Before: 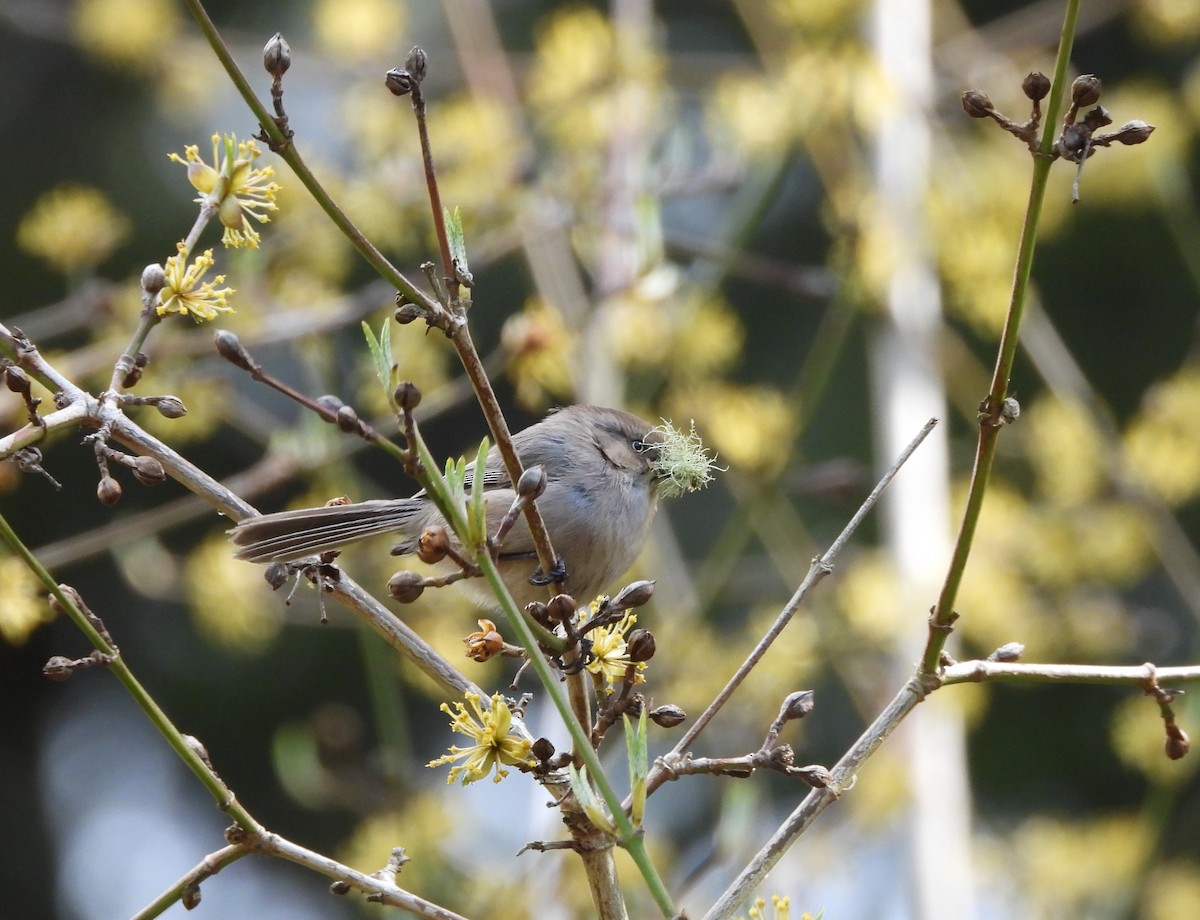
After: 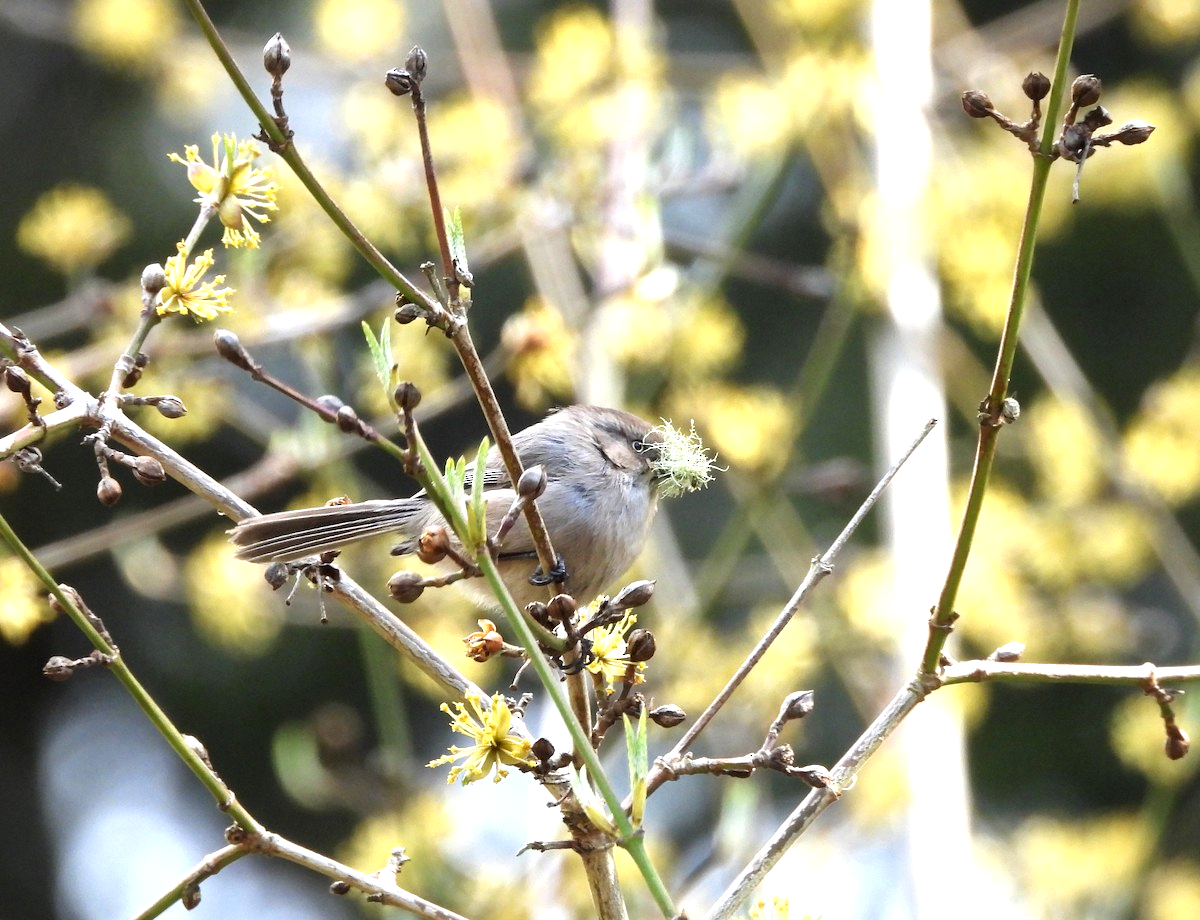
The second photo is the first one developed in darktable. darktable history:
local contrast: mode bilateral grid, contrast 29, coarseness 26, midtone range 0.2
exposure: exposure 0.43 EV, compensate exposure bias true, compensate highlight preservation false
tone equalizer: -8 EV -0.39 EV, -7 EV -0.372 EV, -6 EV -0.334 EV, -5 EV -0.228 EV, -3 EV 0.249 EV, -2 EV 0.354 EV, -1 EV 0.407 EV, +0 EV 0.428 EV
